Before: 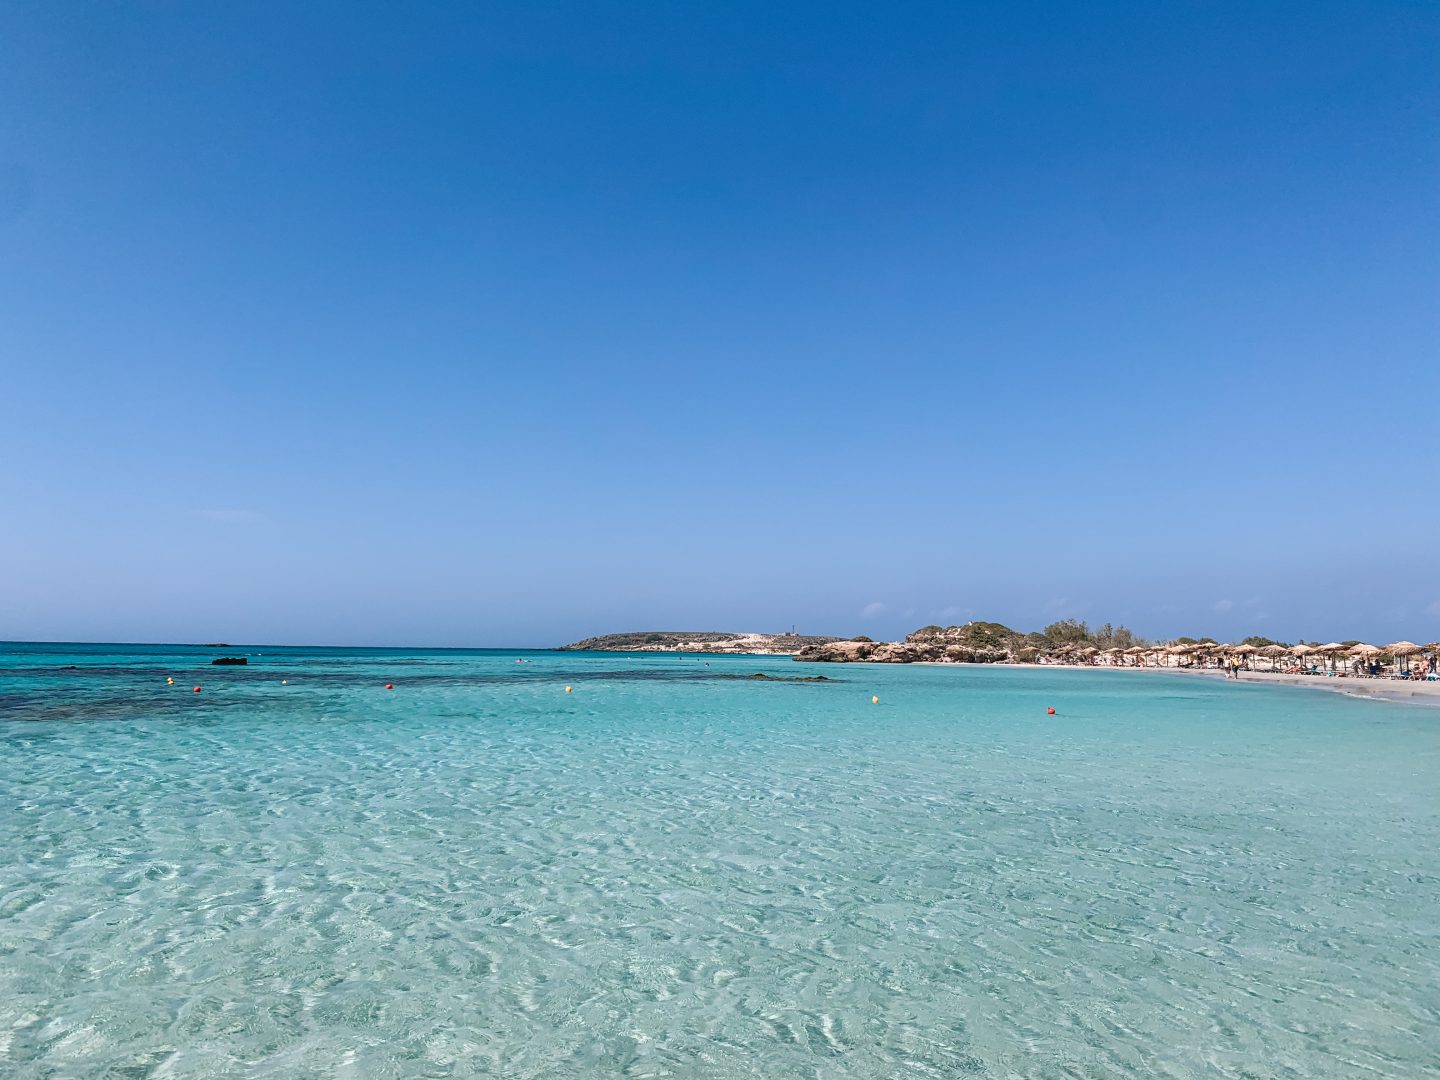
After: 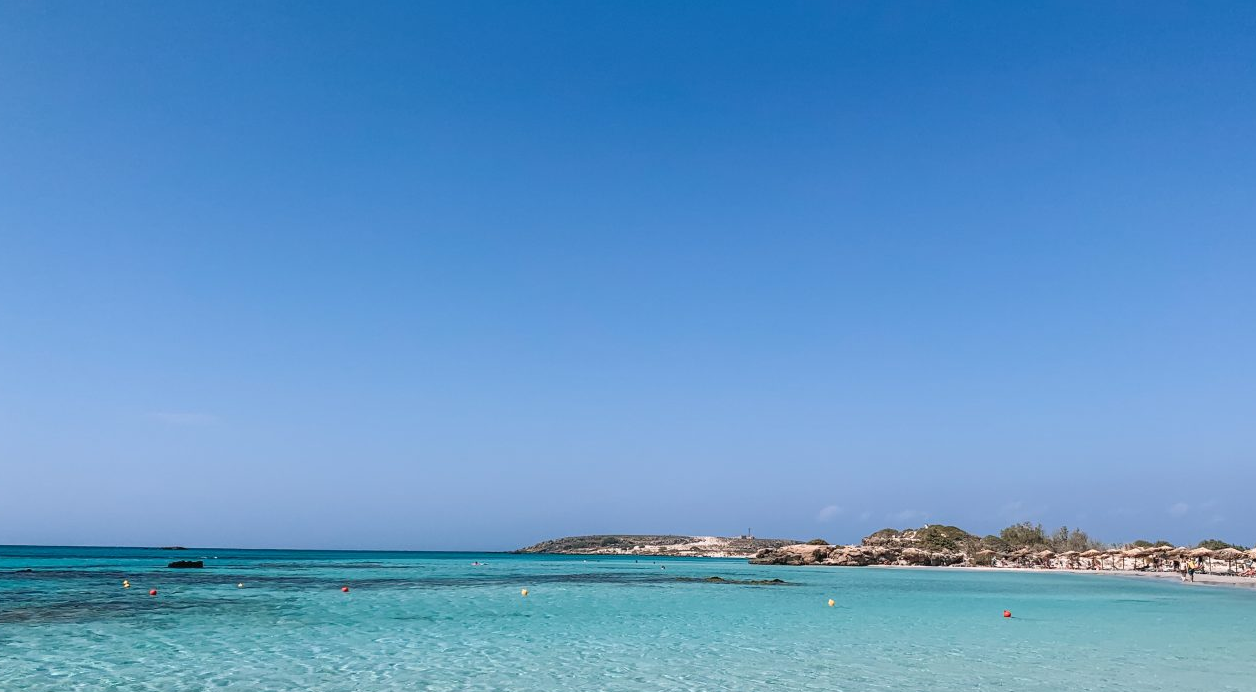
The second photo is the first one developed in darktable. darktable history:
crop: left 3.099%, top 8.997%, right 9.674%, bottom 26.889%
